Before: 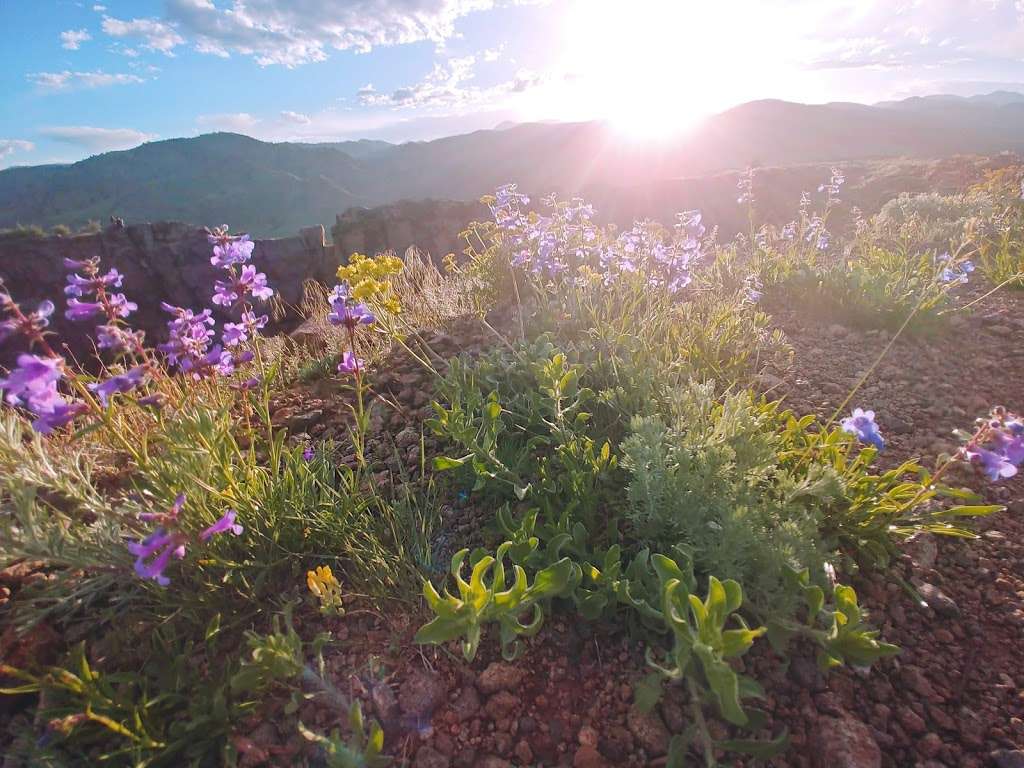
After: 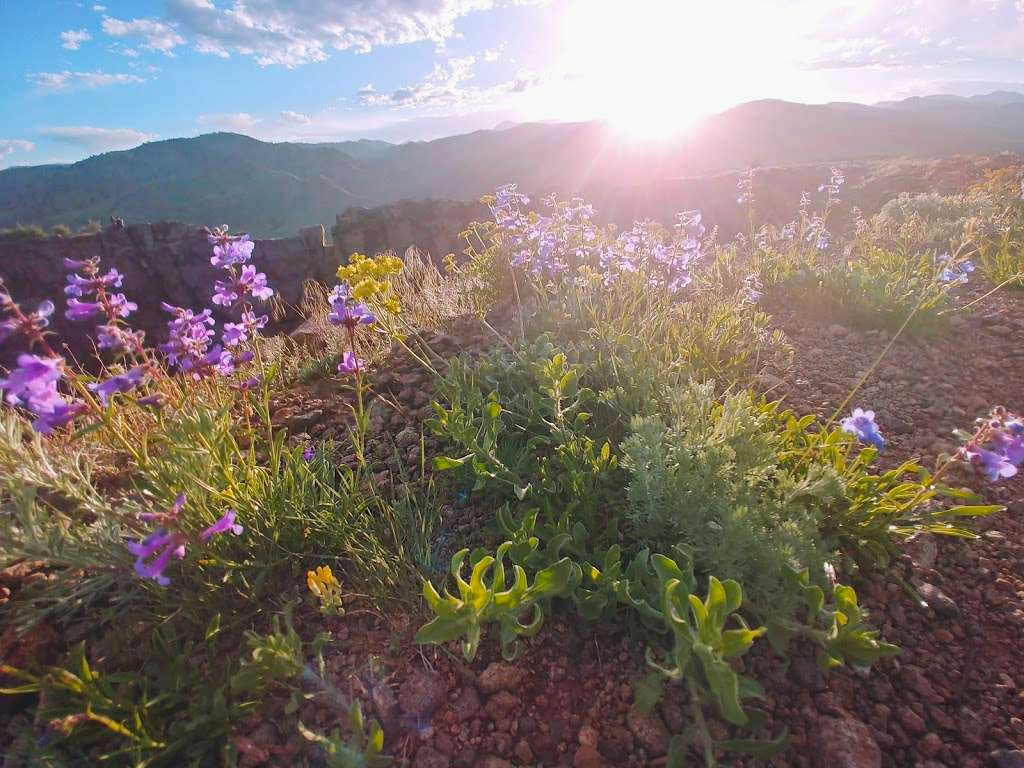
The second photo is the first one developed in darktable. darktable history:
exposure: exposure -0.064 EV, compensate highlight preservation false
color correction: saturation 1.1
